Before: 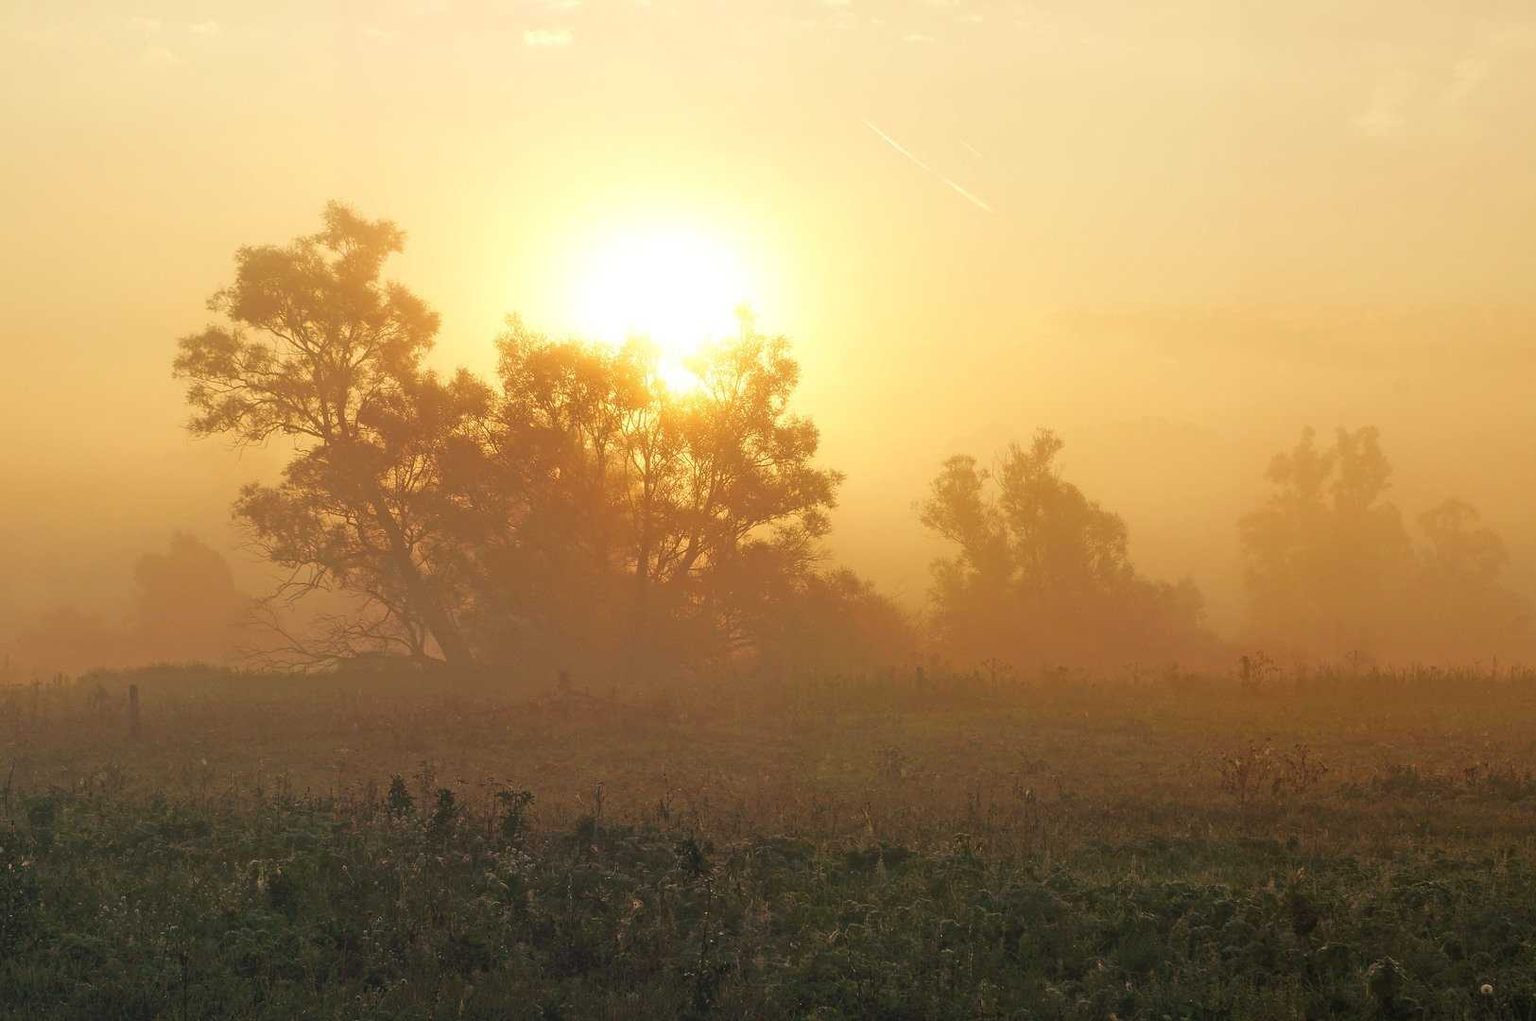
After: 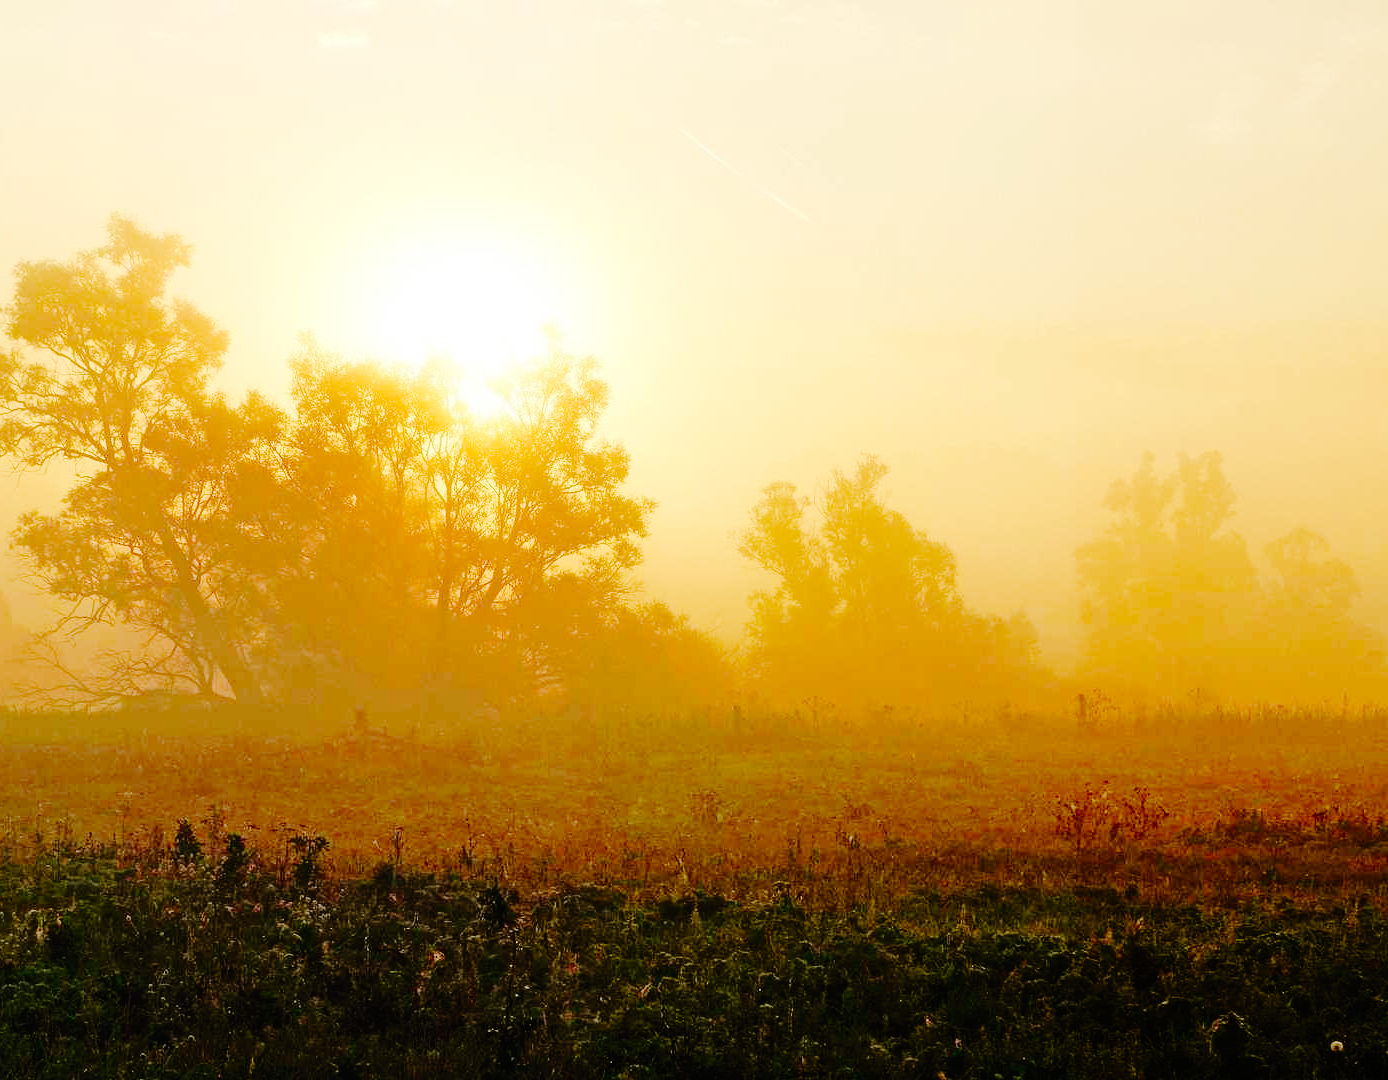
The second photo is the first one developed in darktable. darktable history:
crop and rotate: left 14.565%
contrast brightness saturation: contrast 0.044, saturation 0.067
base curve: curves: ch0 [(0, 0) (0.036, 0.01) (0.123, 0.254) (0.258, 0.504) (0.507, 0.748) (1, 1)], preserve colors none
